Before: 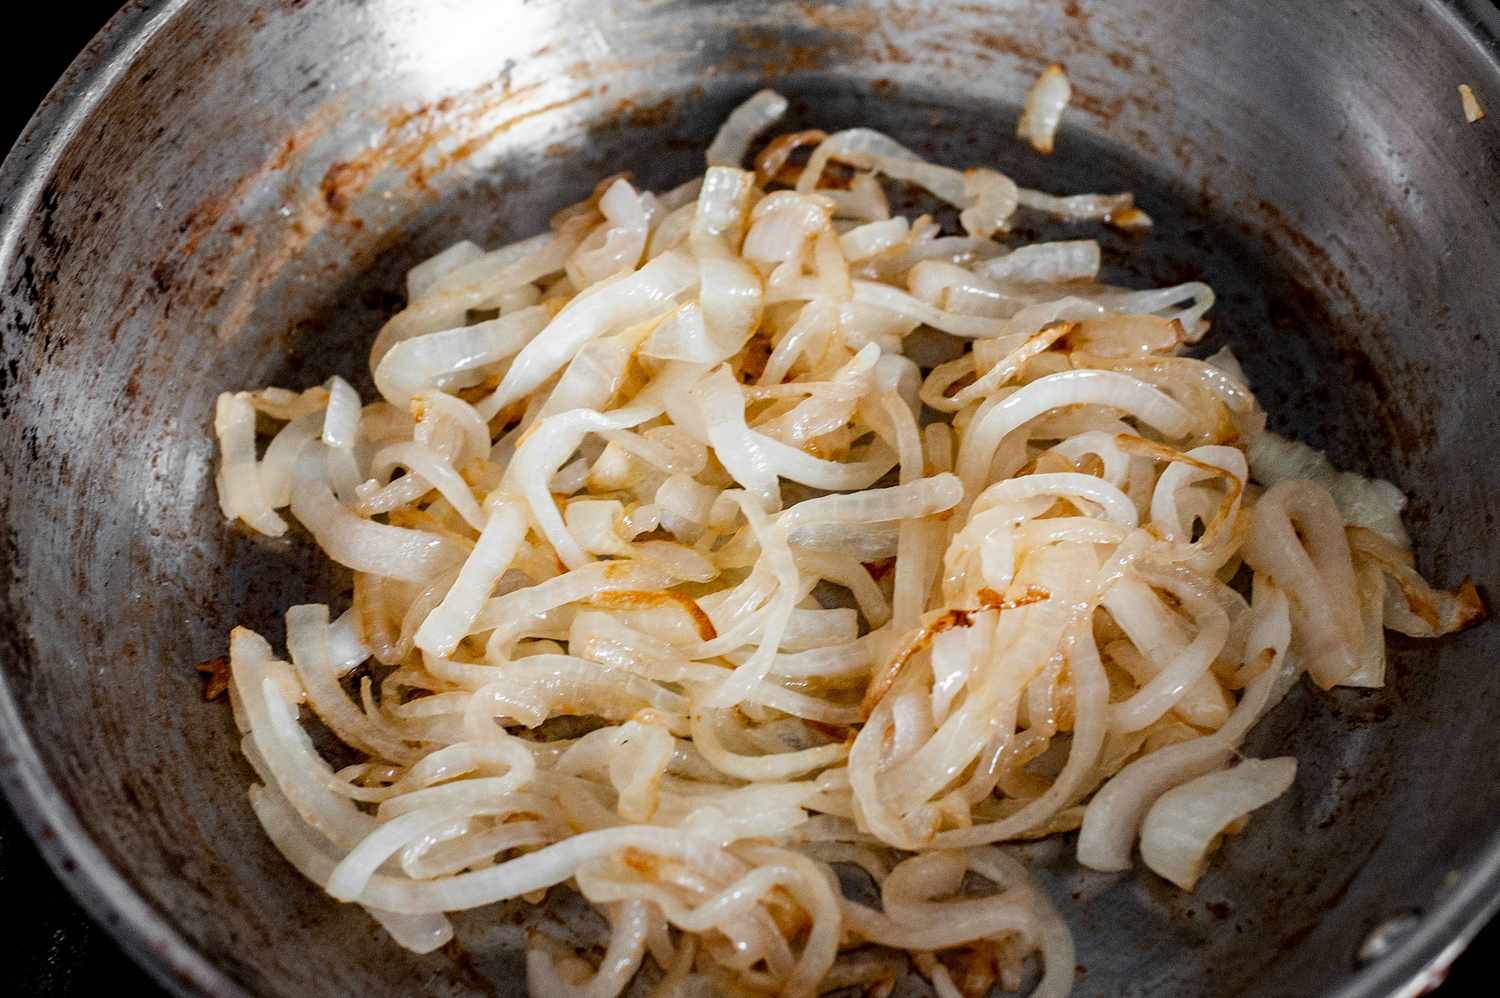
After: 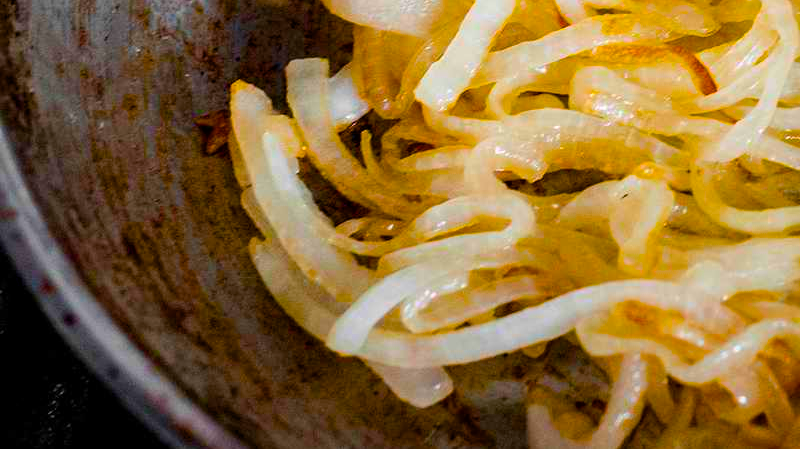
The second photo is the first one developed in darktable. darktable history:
crop and rotate: top 54.778%, right 46.61%, bottom 0.159%
color balance rgb: linear chroma grading › global chroma 42%, perceptual saturation grading › global saturation 42%, global vibrance 33%
